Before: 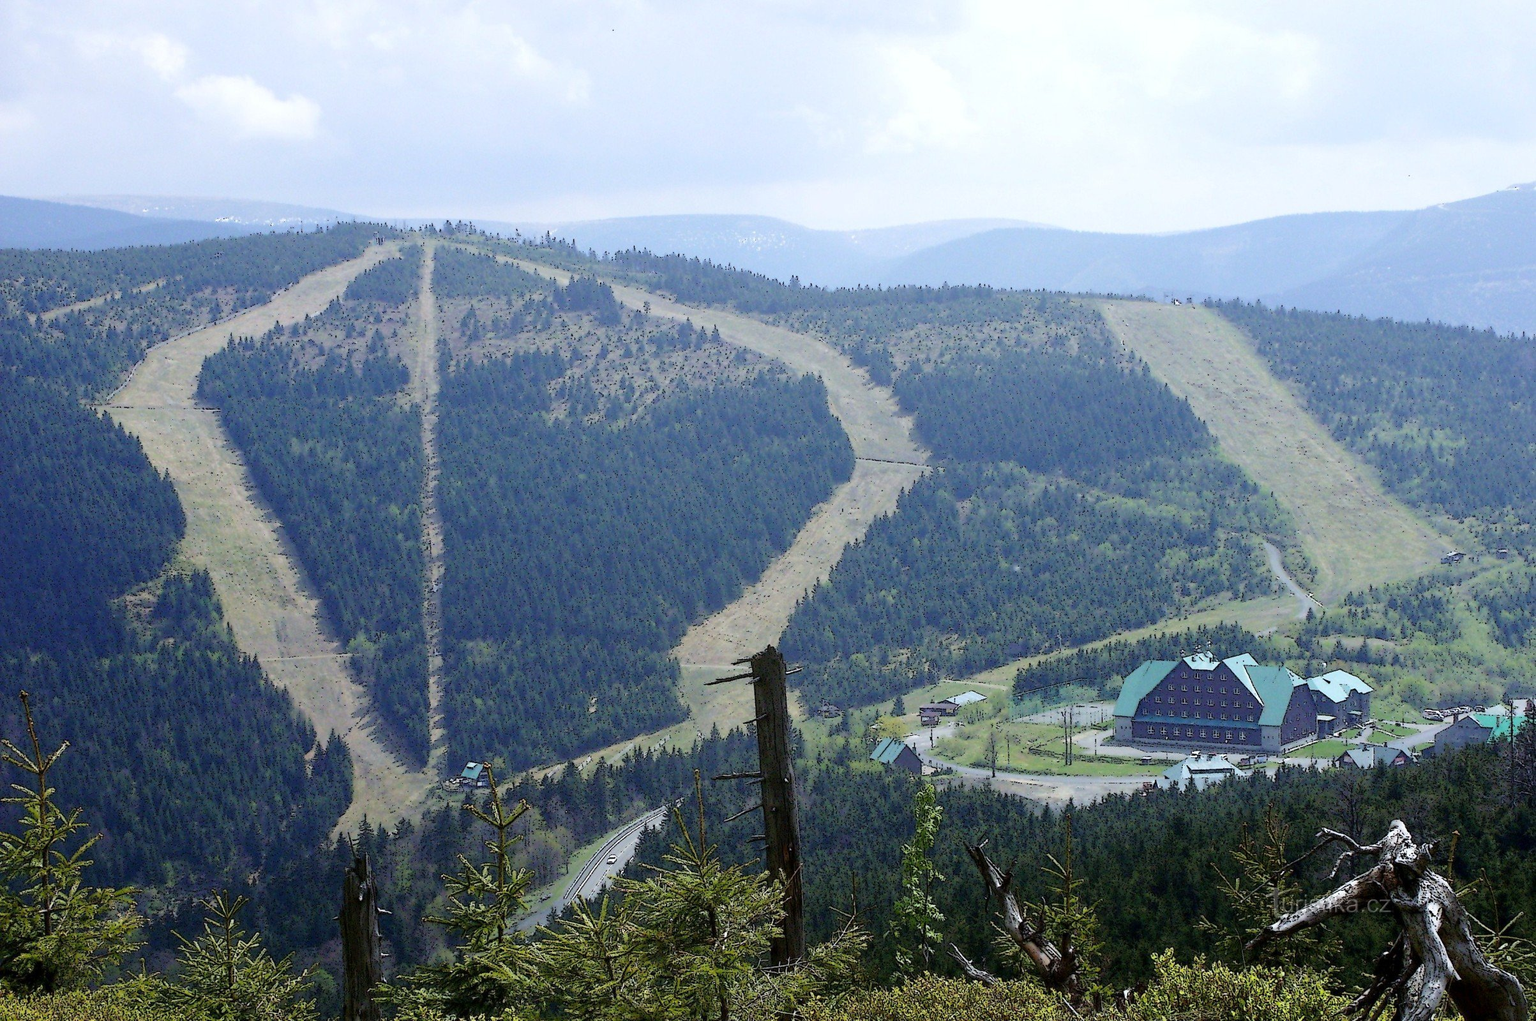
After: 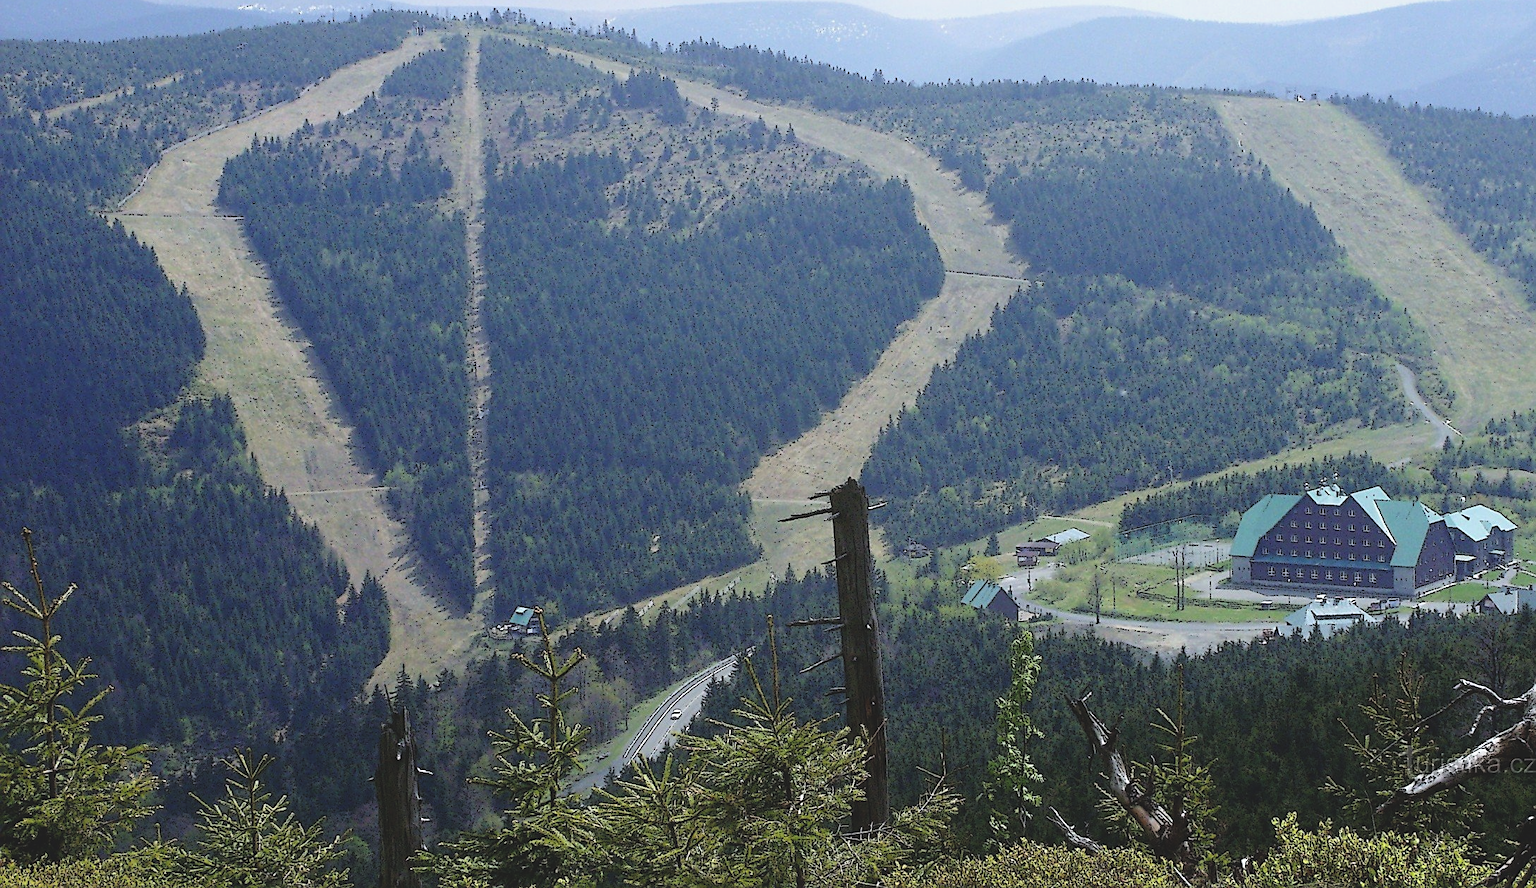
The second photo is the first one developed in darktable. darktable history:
exposure: black level correction -0.015, exposure -0.125 EV, compensate highlight preservation false
crop: top 20.916%, right 9.437%, bottom 0.316%
sharpen: on, module defaults
